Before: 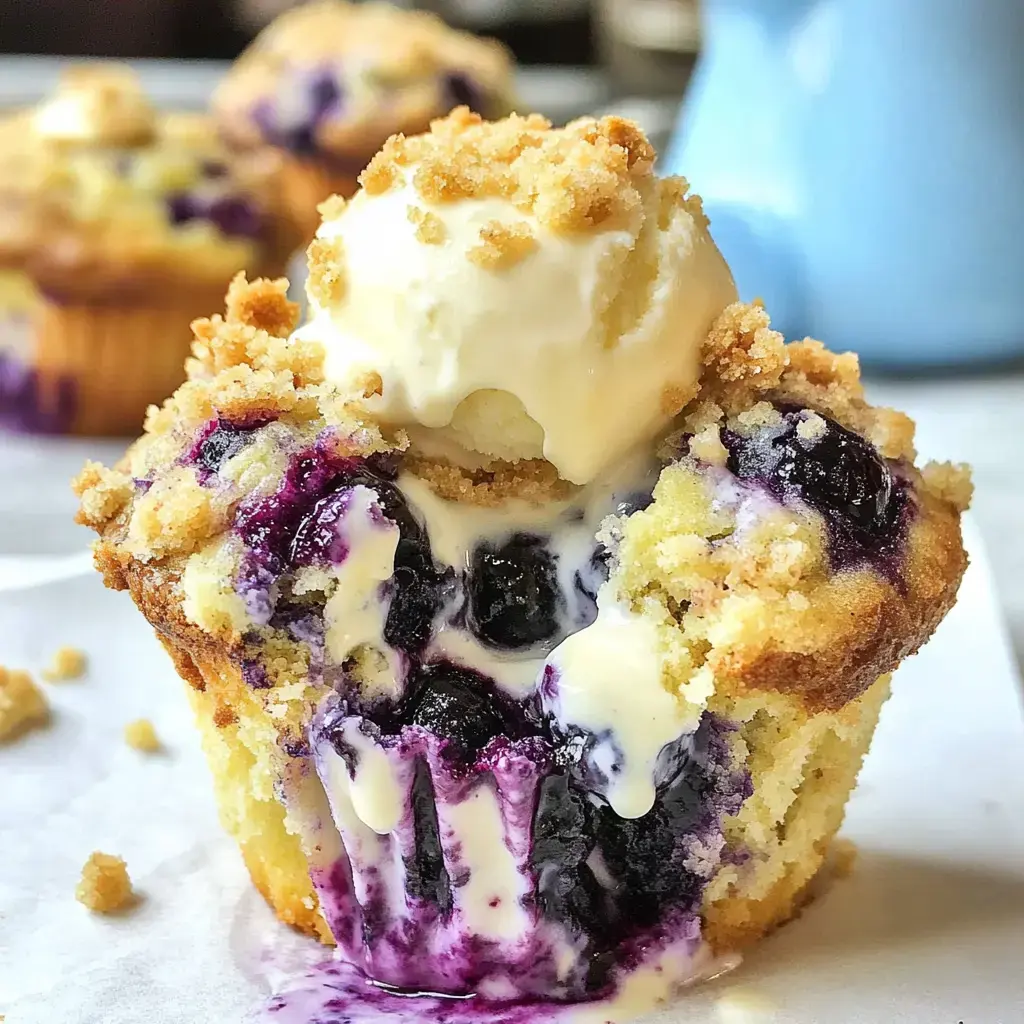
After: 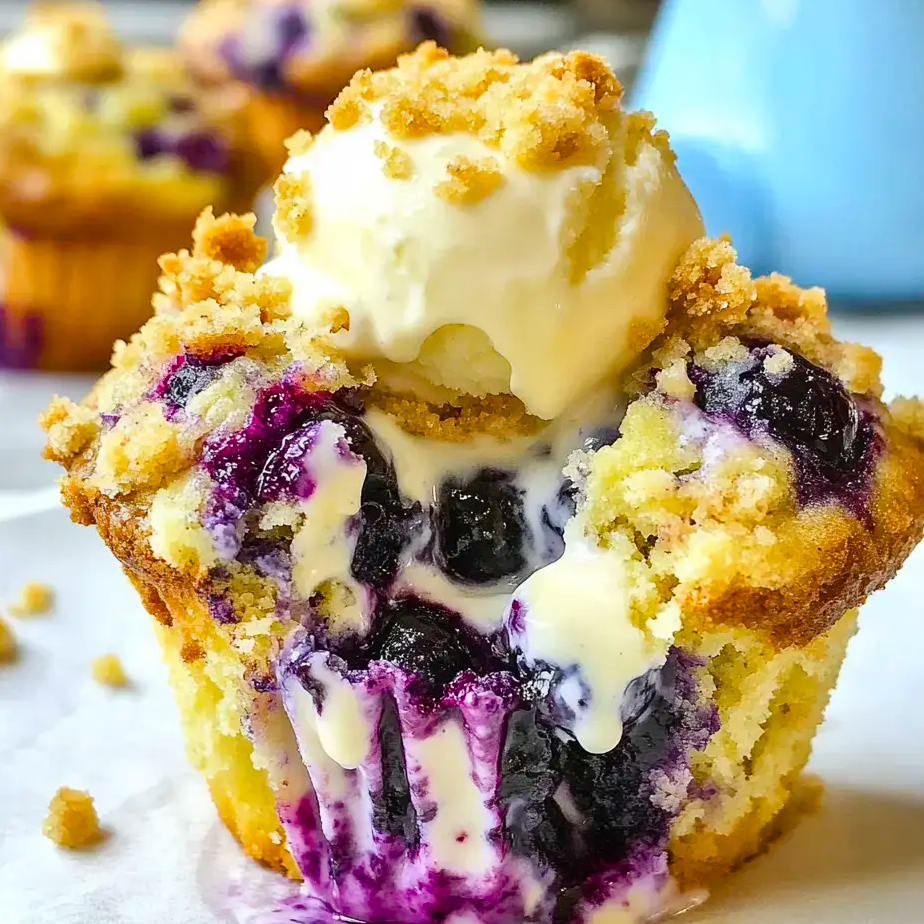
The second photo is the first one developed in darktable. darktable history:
crop: left 3.305%, top 6.436%, right 6.389%, bottom 3.258%
color balance rgb: perceptual saturation grading › global saturation 20%, perceptual saturation grading › highlights 2.68%, perceptual saturation grading › shadows 50%
